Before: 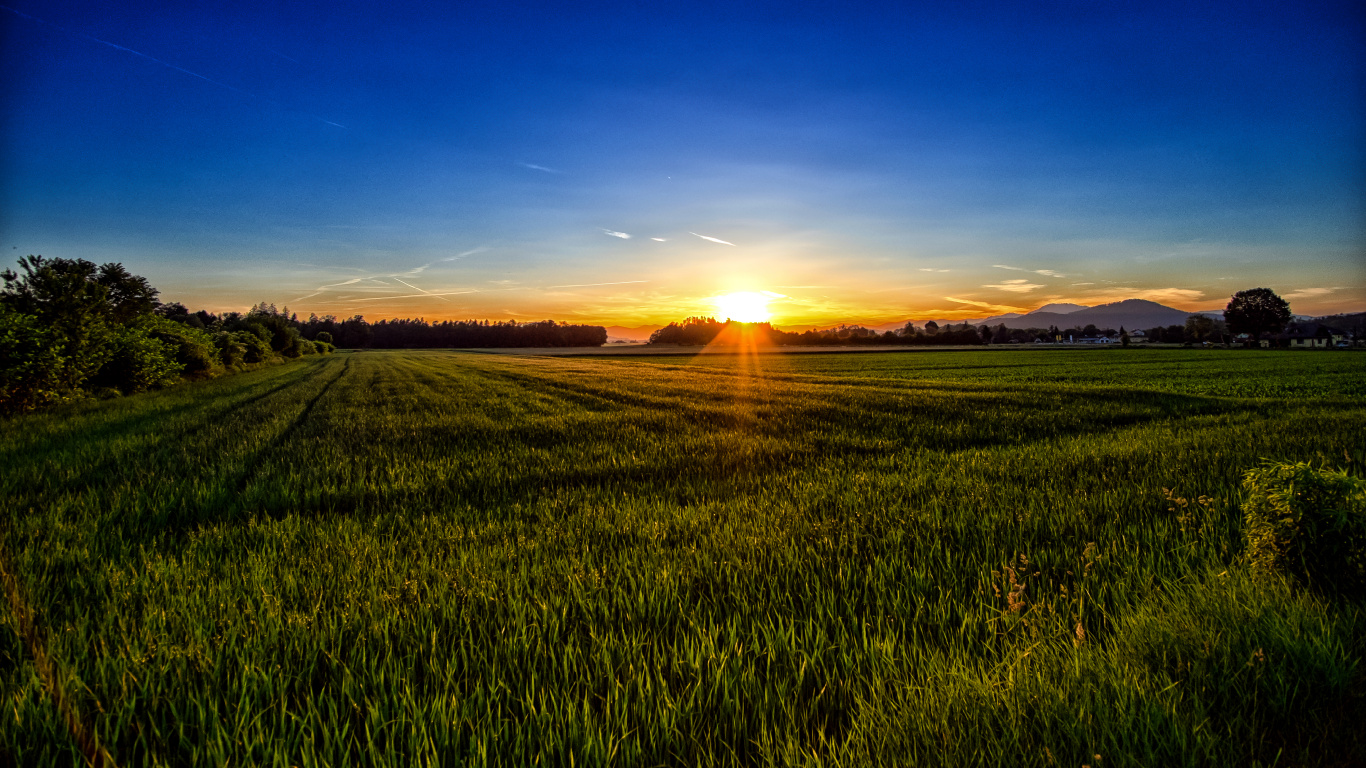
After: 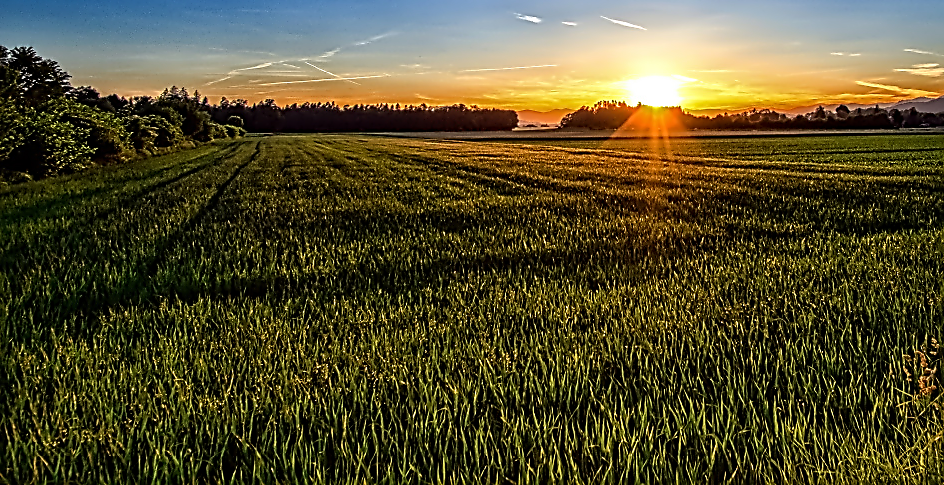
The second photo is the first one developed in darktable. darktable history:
crop: left 6.546%, top 28.127%, right 24.33%, bottom 8.65%
sharpen: on, module defaults
contrast equalizer: octaves 7, y [[0.5, 0.5, 0.5, 0.515, 0.749, 0.84], [0.5 ×6], [0.5 ×6], [0, 0, 0, 0.001, 0.067, 0.262], [0 ×6]]
